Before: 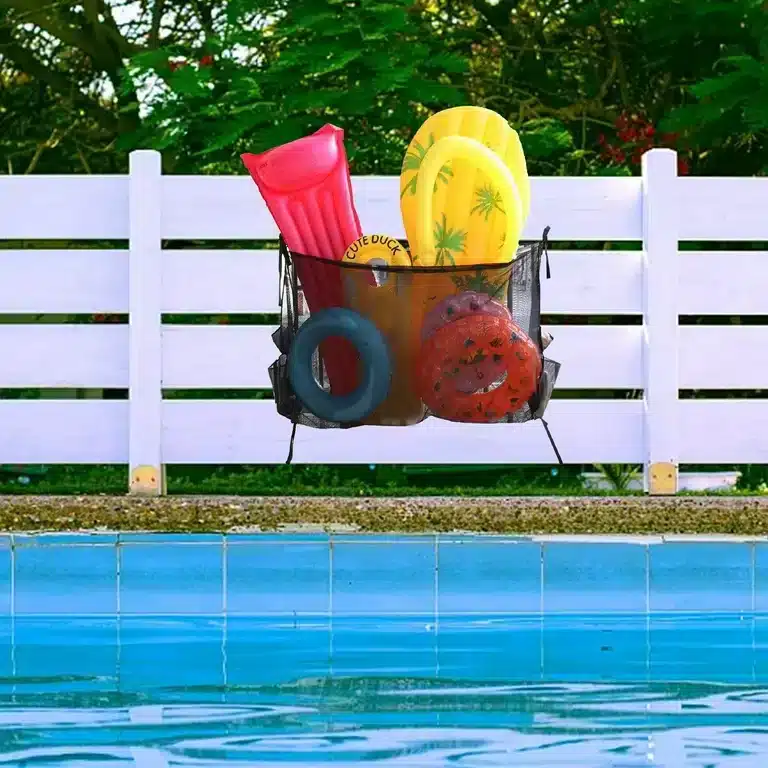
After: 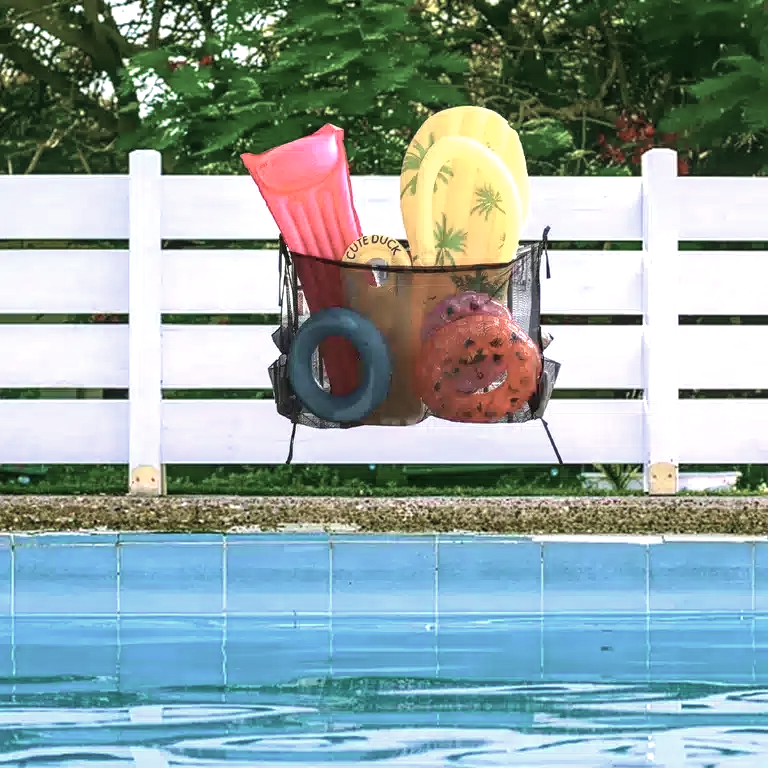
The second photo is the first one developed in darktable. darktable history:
exposure: exposure 0.426 EV, compensate highlight preservation false
velvia: strength 15%
local contrast: detail 130%
color zones: curves: ch0 [(0, 0.559) (0.153, 0.551) (0.229, 0.5) (0.429, 0.5) (0.571, 0.5) (0.714, 0.5) (0.857, 0.5) (1, 0.559)]; ch1 [(0, 0.417) (0.112, 0.336) (0.213, 0.26) (0.429, 0.34) (0.571, 0.35) (0.683, 0.331) (0.857, 0.344) (1, 0.417)]
